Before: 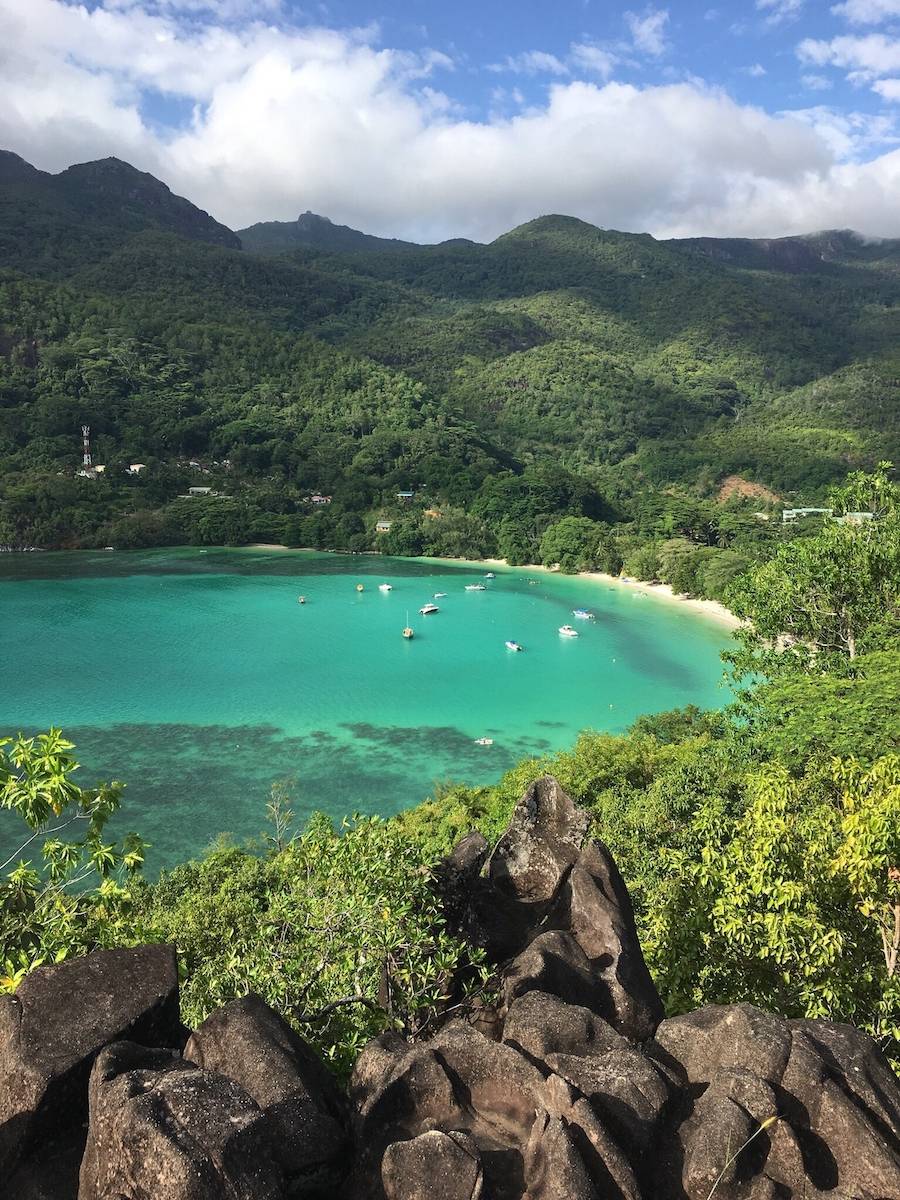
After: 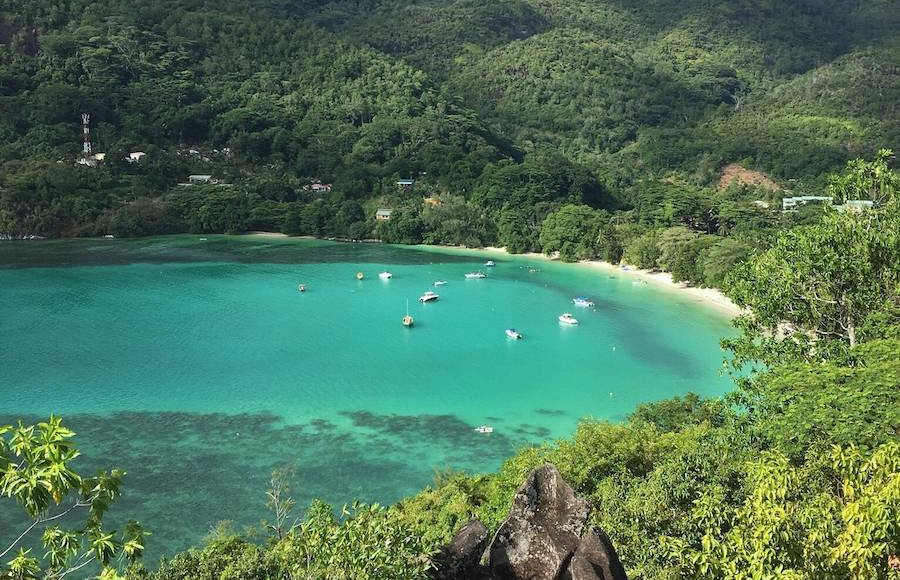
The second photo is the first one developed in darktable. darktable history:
white balance: red 0.98, blue 1.034
crop and rotate: top 26.056%, bottom 25.543%
